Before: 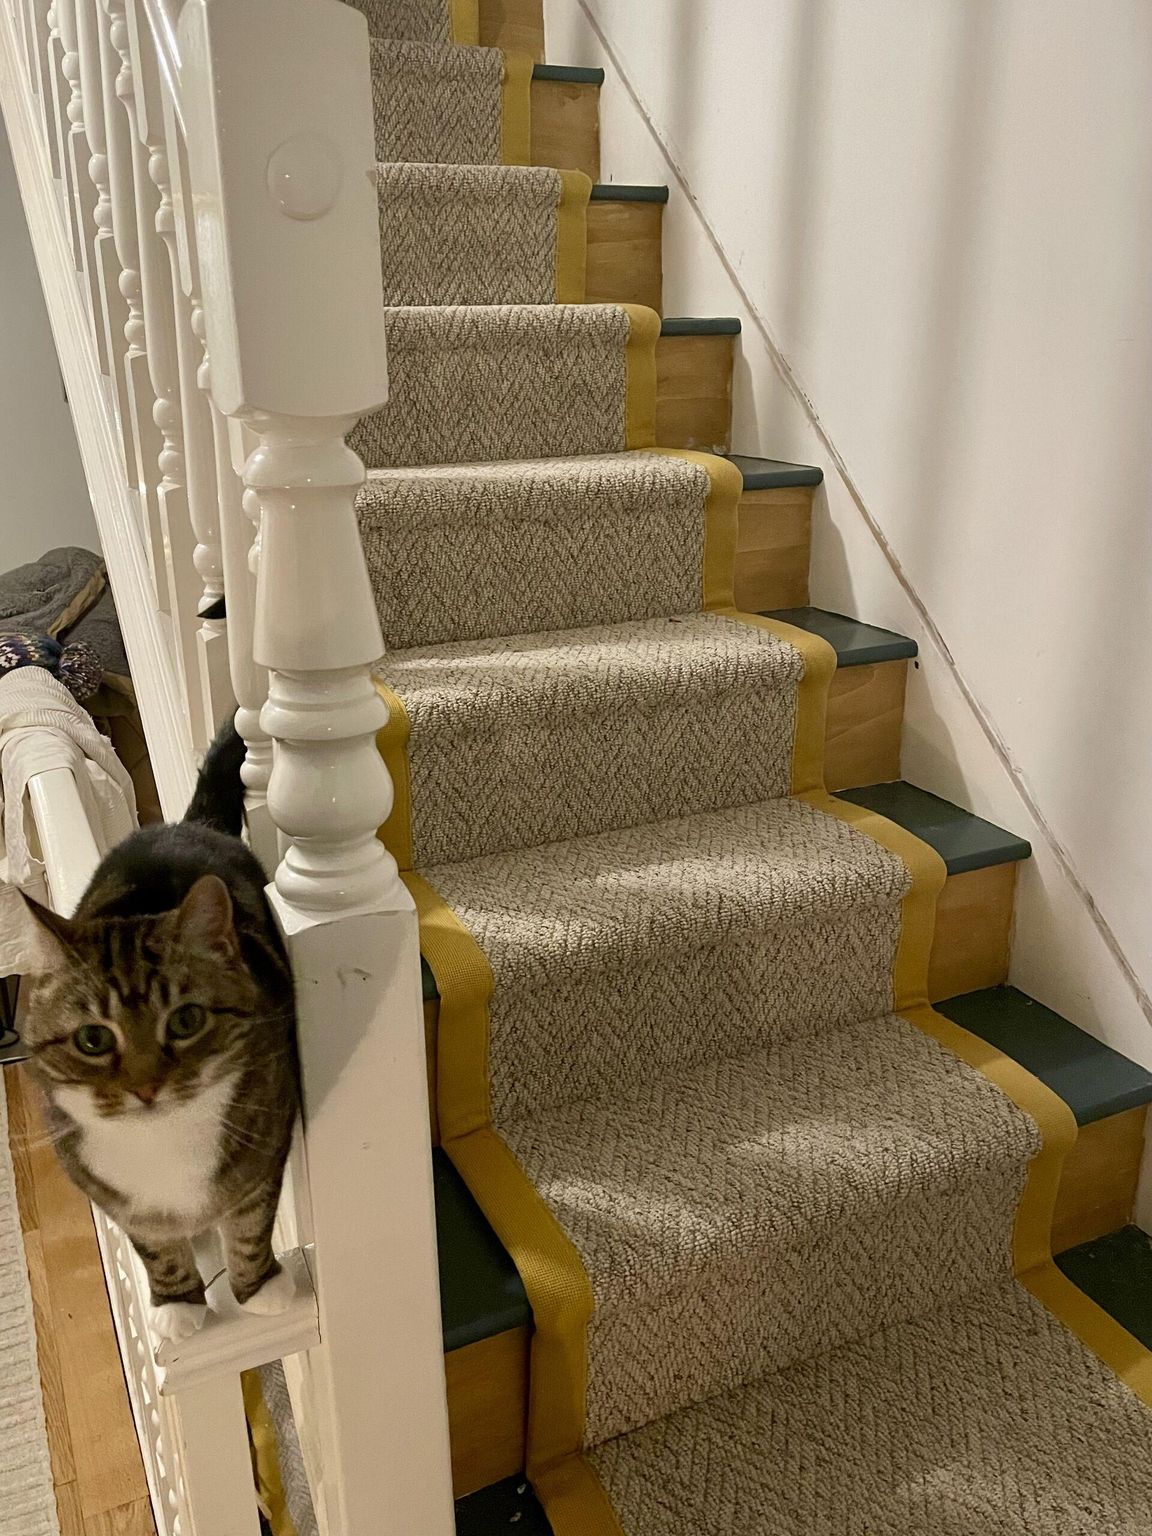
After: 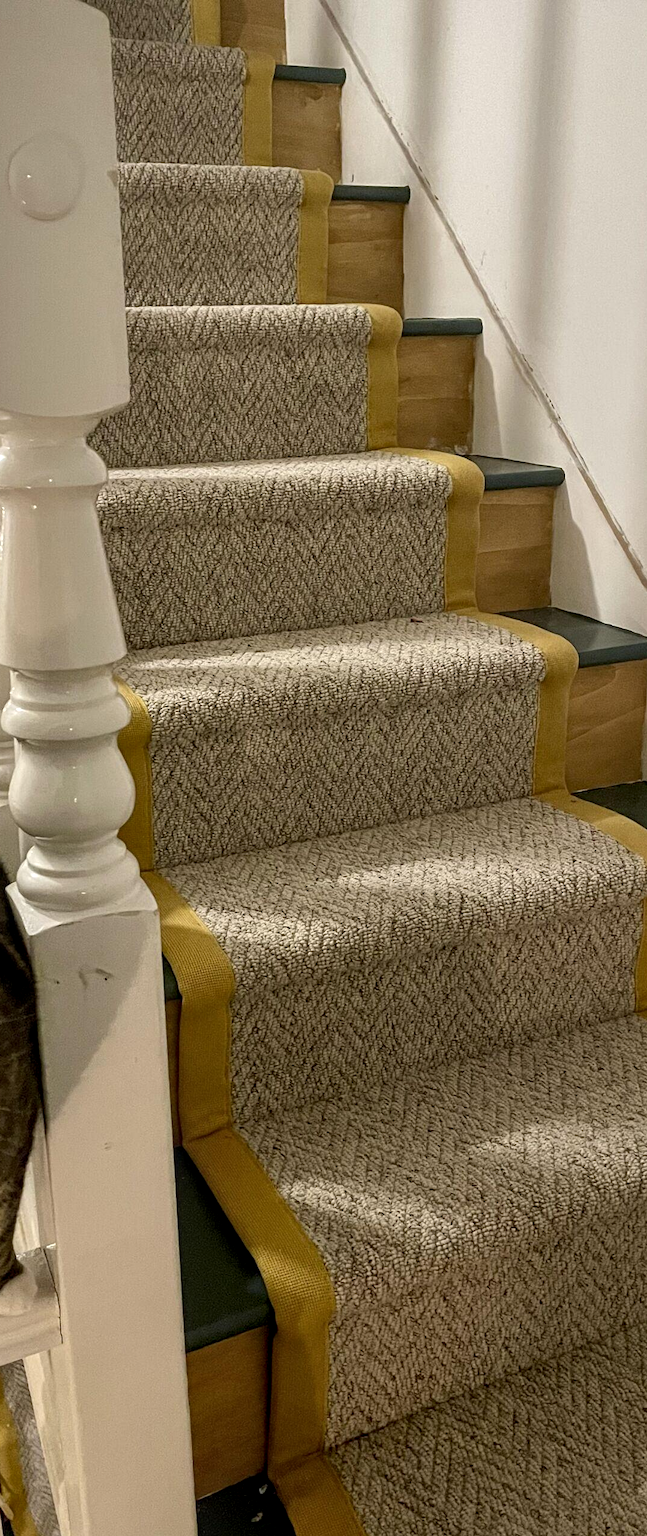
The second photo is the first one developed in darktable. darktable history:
local contrast: detail 130%
crop and rotate: left 22.449%, right 21.321%
